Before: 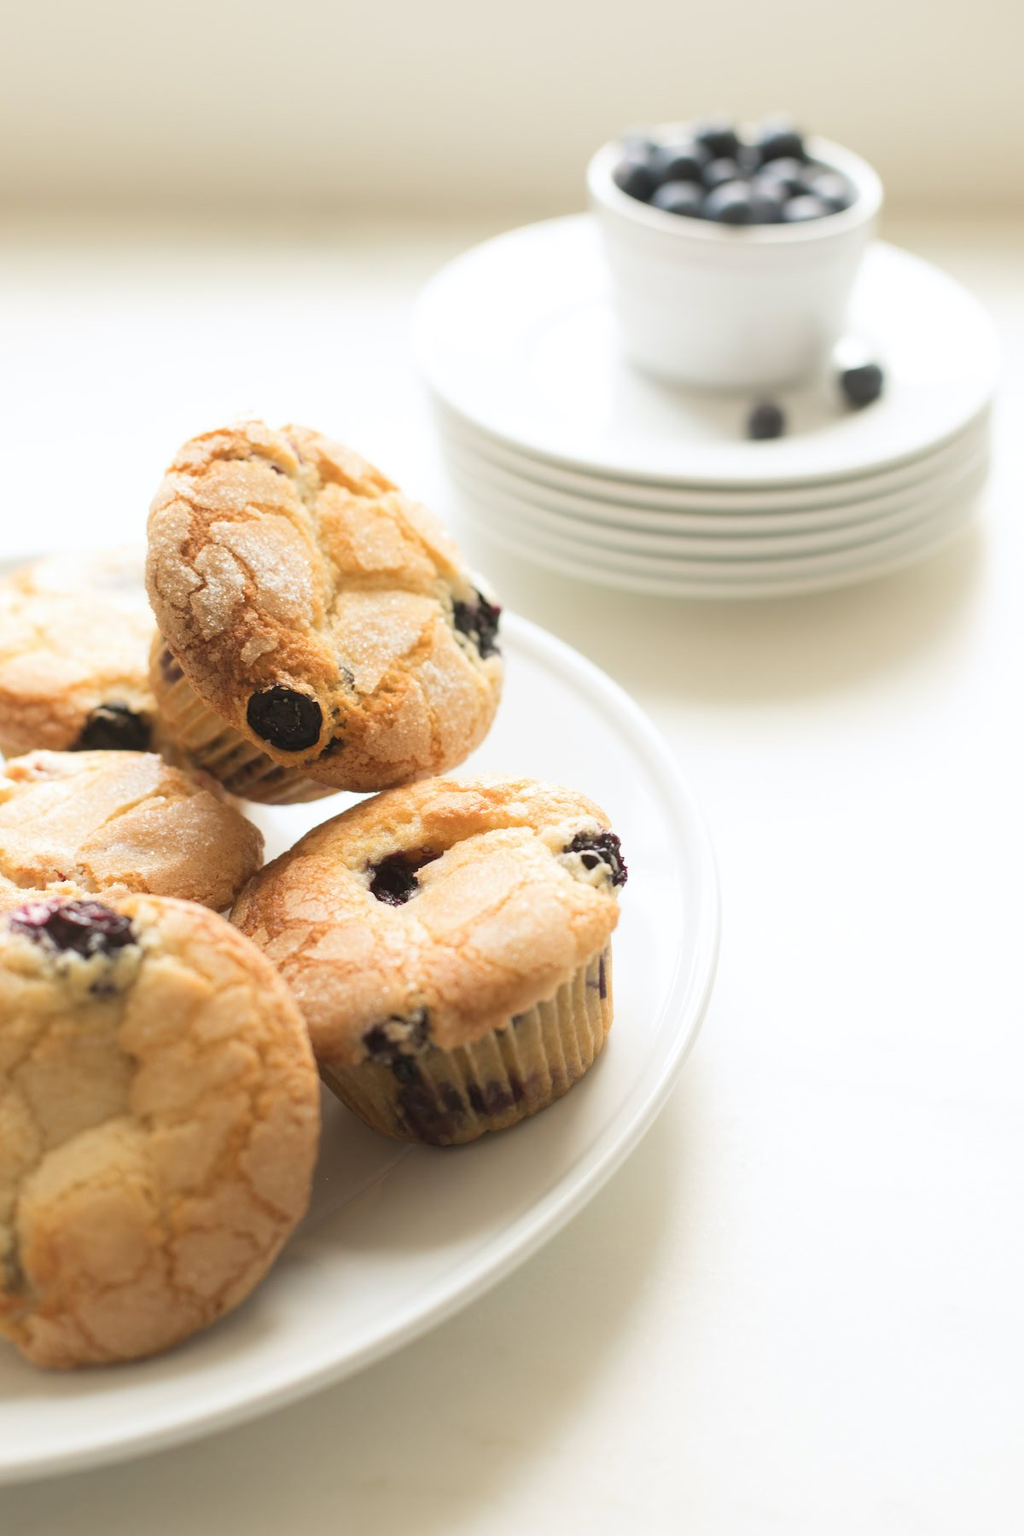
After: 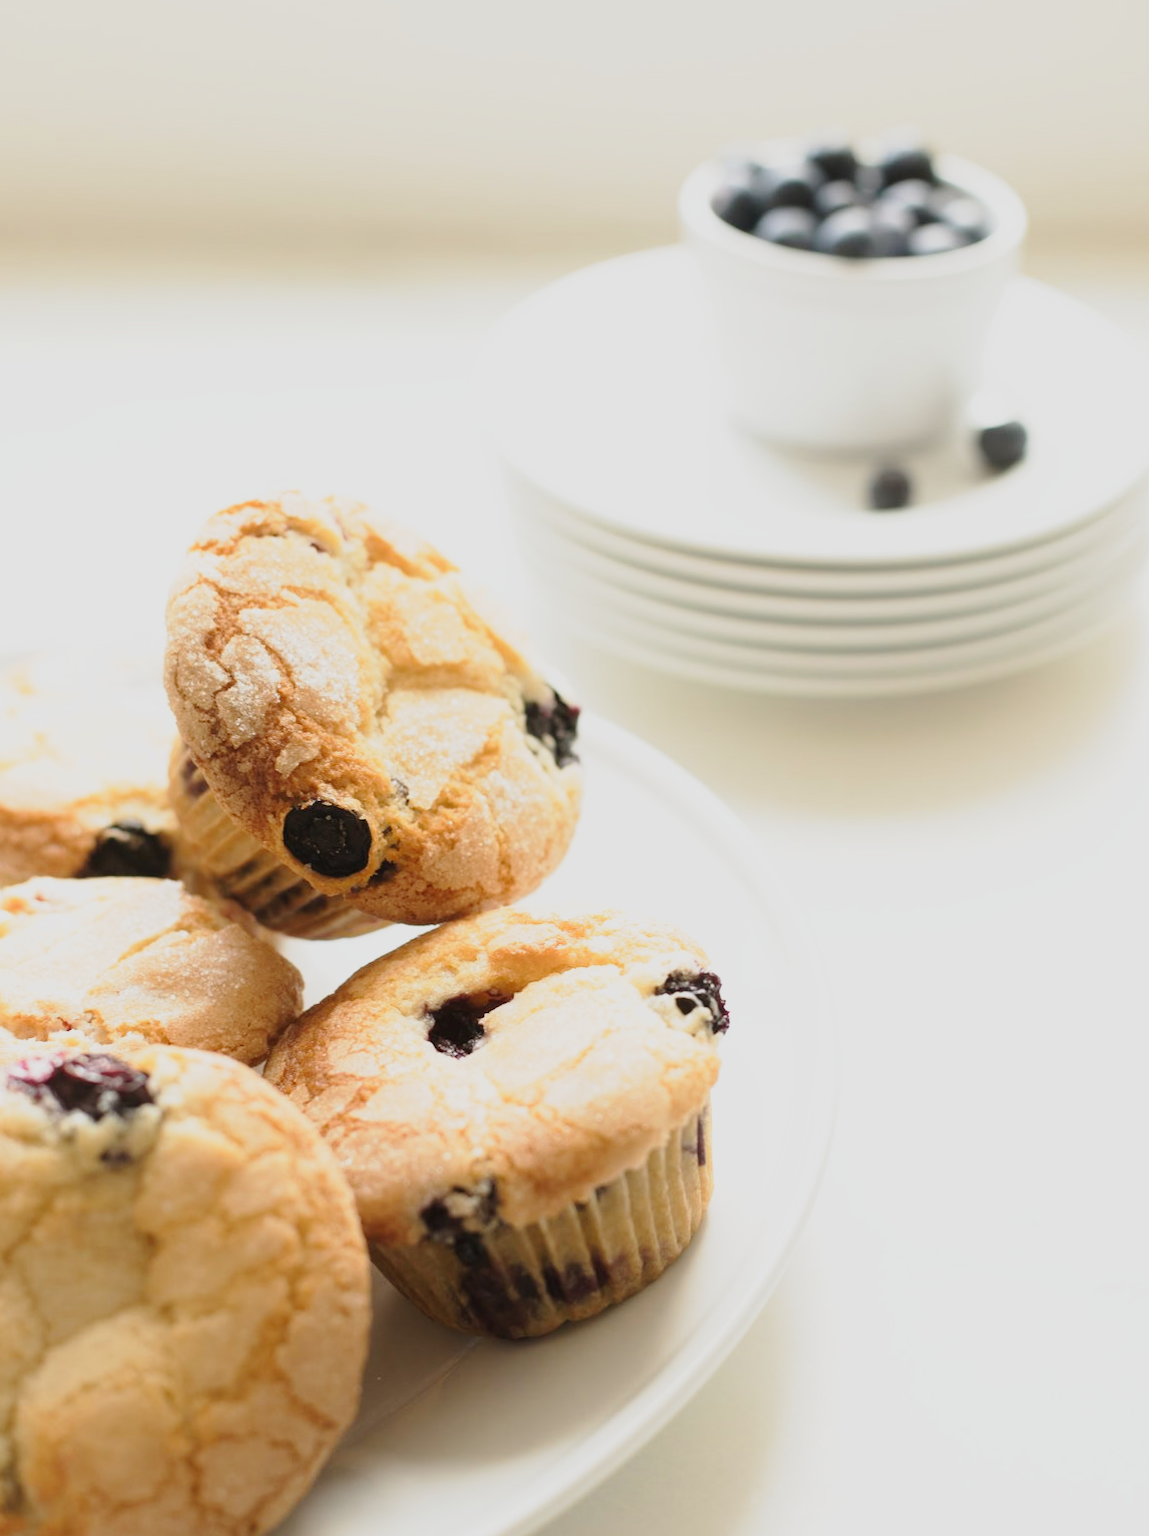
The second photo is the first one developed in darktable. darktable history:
shadows and highlights: shadows 30.93, highlights 0.564, soften with gaussian
tone curve: curves: ch0 [(0.003, 0.003) (0.104, 0.069) (0.236, 0.218) (0.401, 0.443) (0.495, 0.55) (0.625, 0.67) (0.819, 0.841) (0.96, 0.899)]; ch1 [(0, 0) (0.161, 0.092) (0.37, 0.302) (0.424, 0.402) (0.45, 0.466) (0.495, 0.506) (0.573, 0.571) (0.638, 0.641) (0.751, 0.741) (1, 1)]; ch2 [(0, 0) (0.352, 0.403) (0.466, 0.443) (0.524, 0.501) (0.56, 0.556) (1, 1)], preserve colors none
crop and rotate: angle 0.205°, left 0.236%, right 3.455%, bottom 14.205%
contrast brightness saturation: saturation -0.058
